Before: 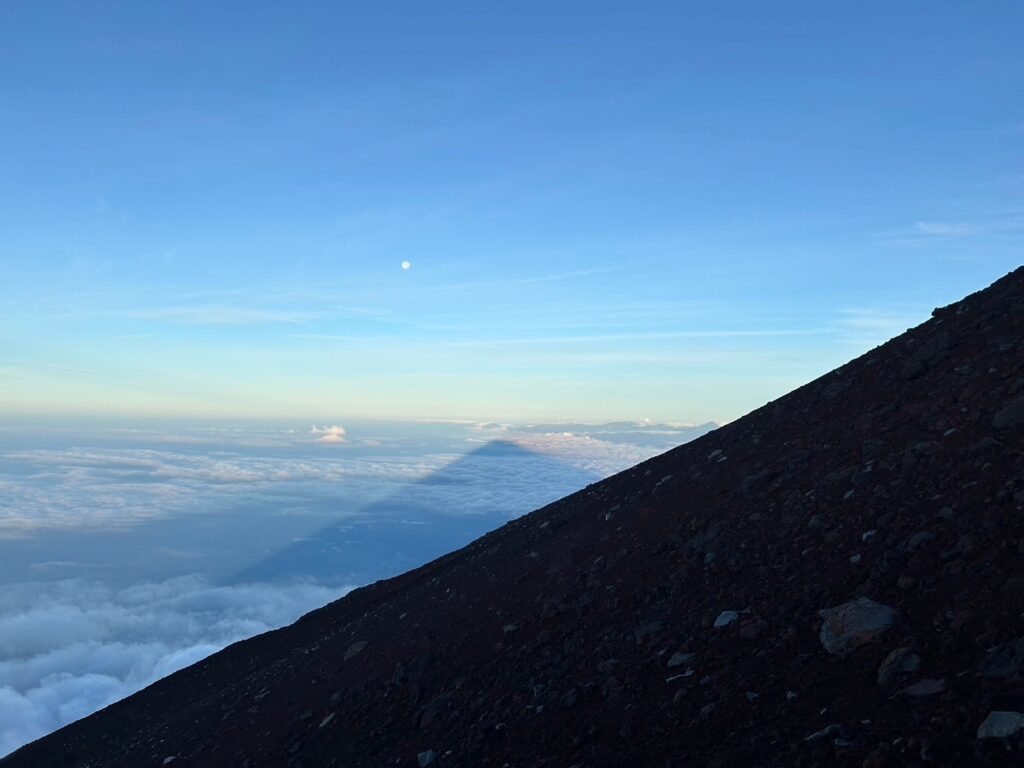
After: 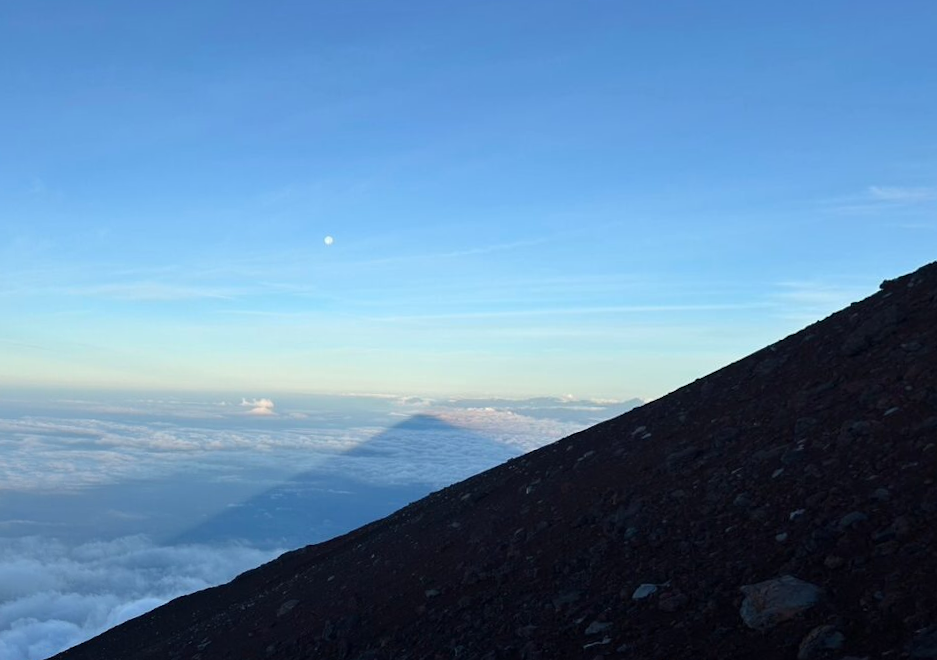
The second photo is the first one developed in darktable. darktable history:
crop: left 1.964%, top 3.251%, right 1.122%, bottom 4.933%
rotate and perspective: rotation 0.062°, lens shift (vertical) 0.115, lens shift (horizontal) -0.133, crop left 0.047, crop right 0.94, crop top 0.061, crop bottom 0.94
